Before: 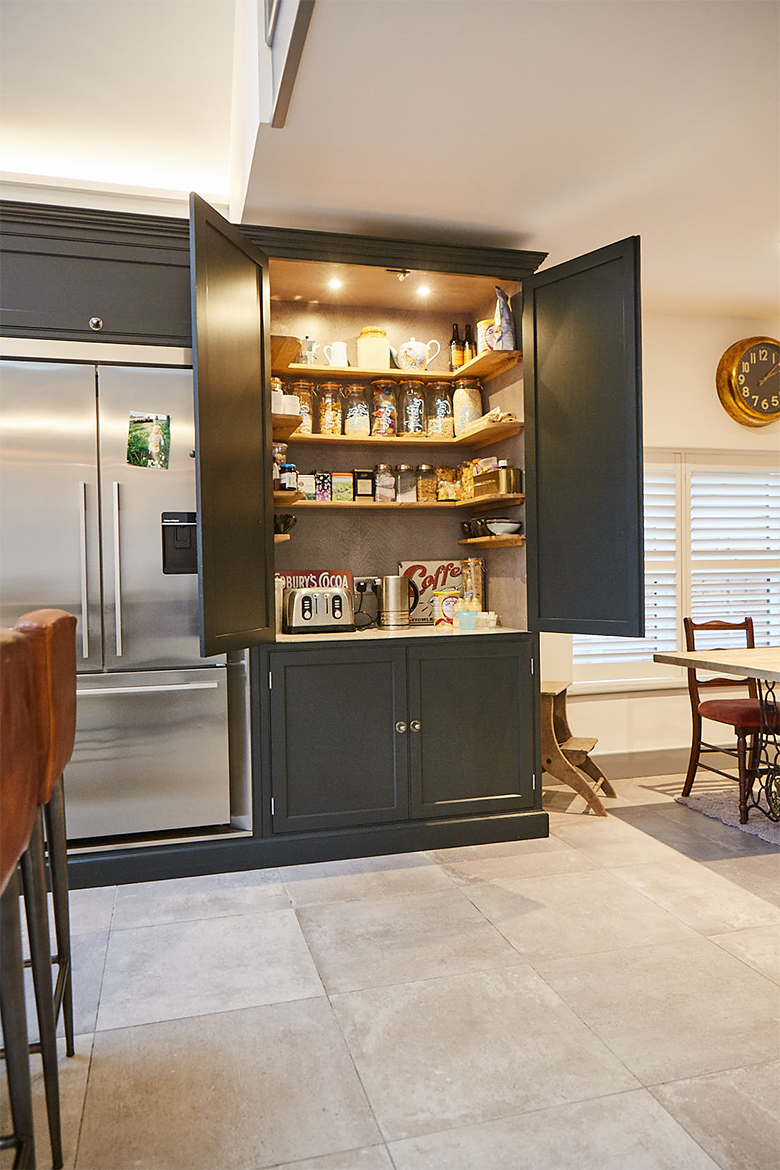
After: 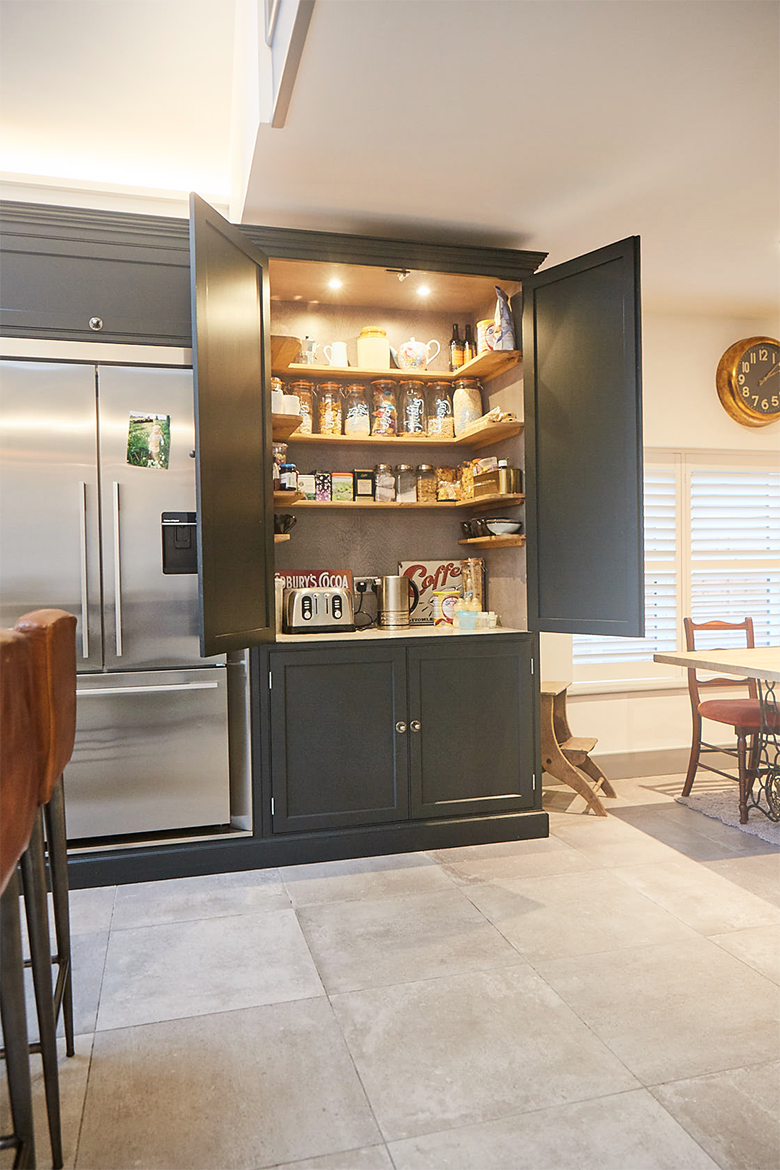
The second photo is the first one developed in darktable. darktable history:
contrast brightness saturation: saturation -0.1
bloom: size 16%, threshold 98%, strength 20%
